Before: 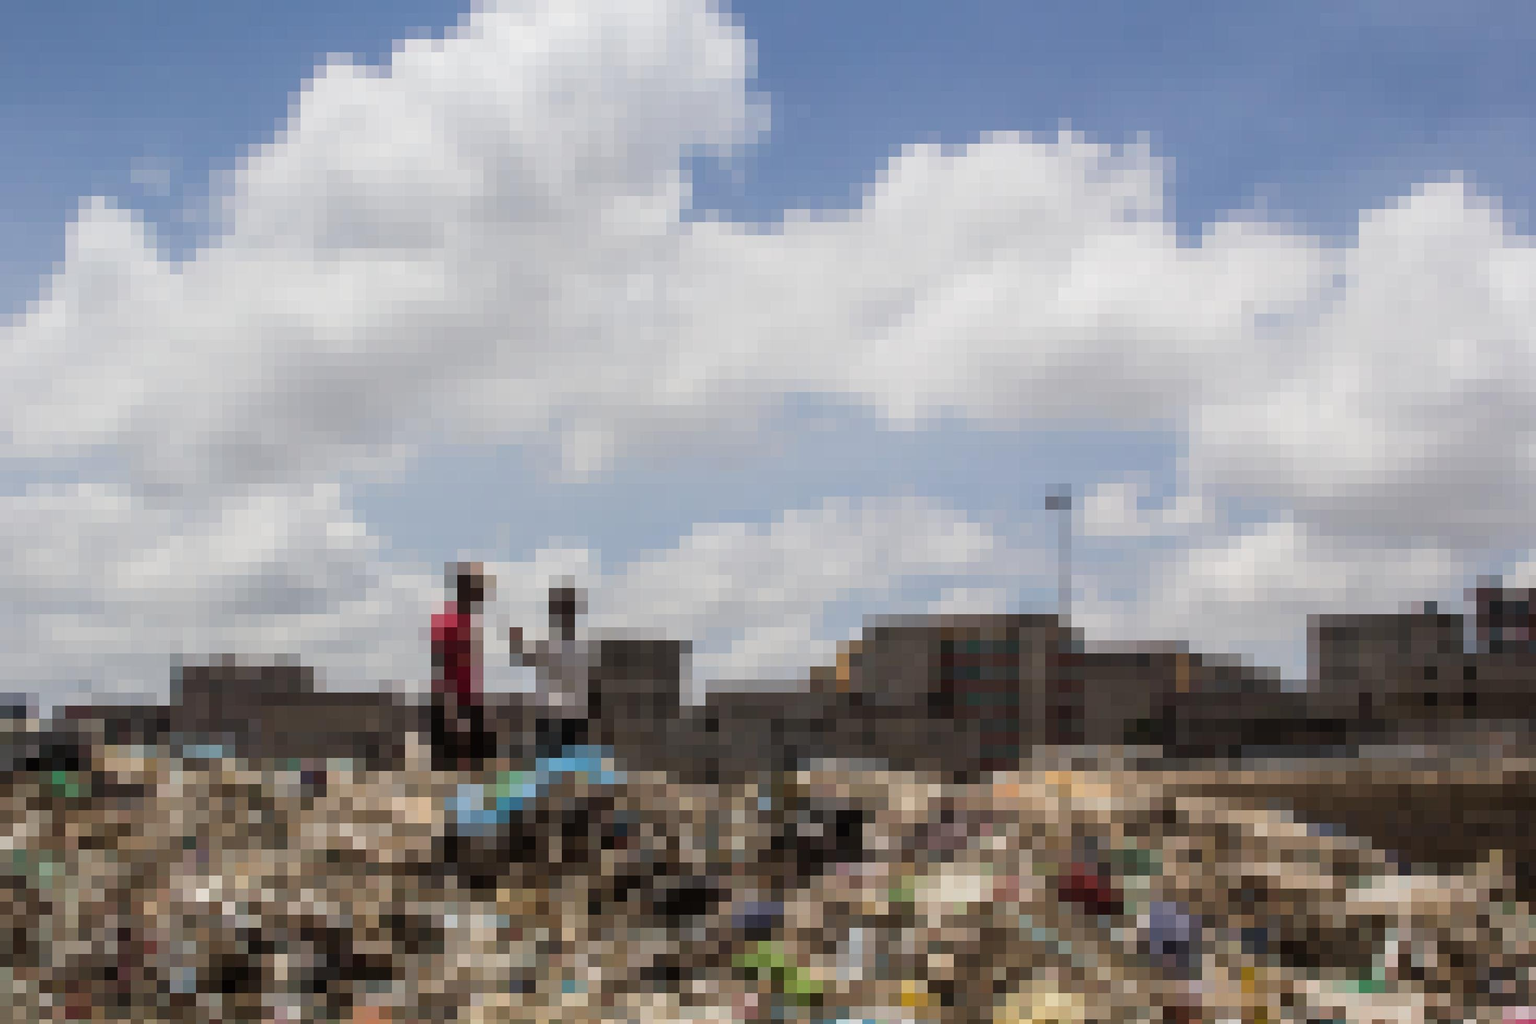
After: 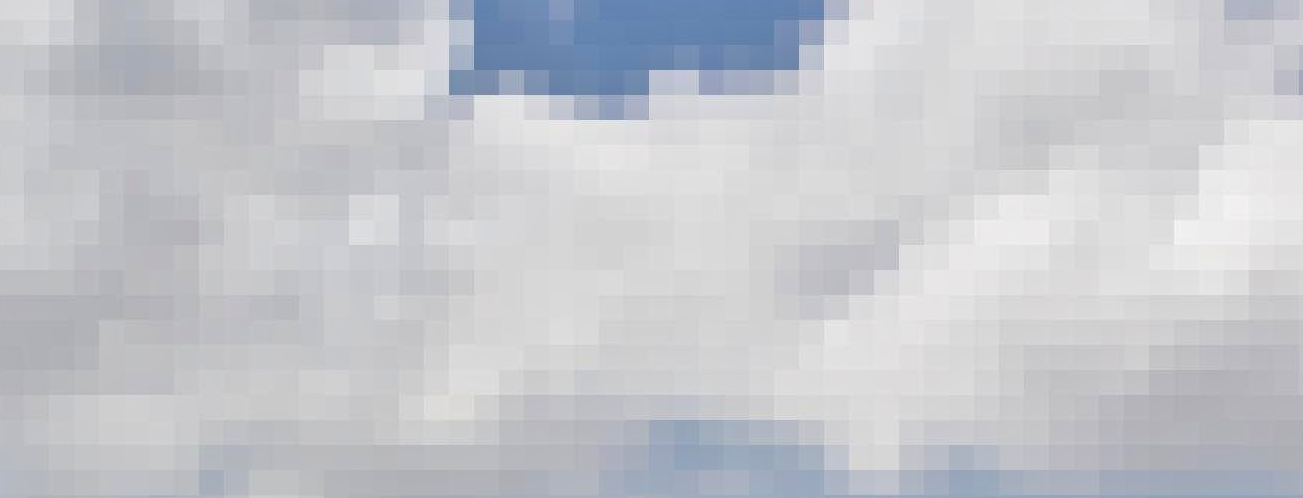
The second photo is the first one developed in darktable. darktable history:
local contrast: mode bilateral grid, contrast 21, coarseness 50, detail 171%, midtone range 0.2
crop: left 28.978%, top 16.875%, right 26.666%, bottom 57.699%
color balance rgb: power › hue 73.61°, perceptual saturation grading › global saturation 24.958%
color zones: curves: ch0 [(0, 0.5) (0.143, 0.5) (0.286, 0.5) (0.429, 0.5) (0.571, 0.5) (0.714, 0.476) (0.857, 0.5) (1, 0.5)]; ch2 [(0, 0.5) (0.143, 0.5) (0.286, 0.5) (0.429, 0.5) (0.571, 0.5) (0.714, 0.487) (0.857, 0.5) (1, 0.5)]
